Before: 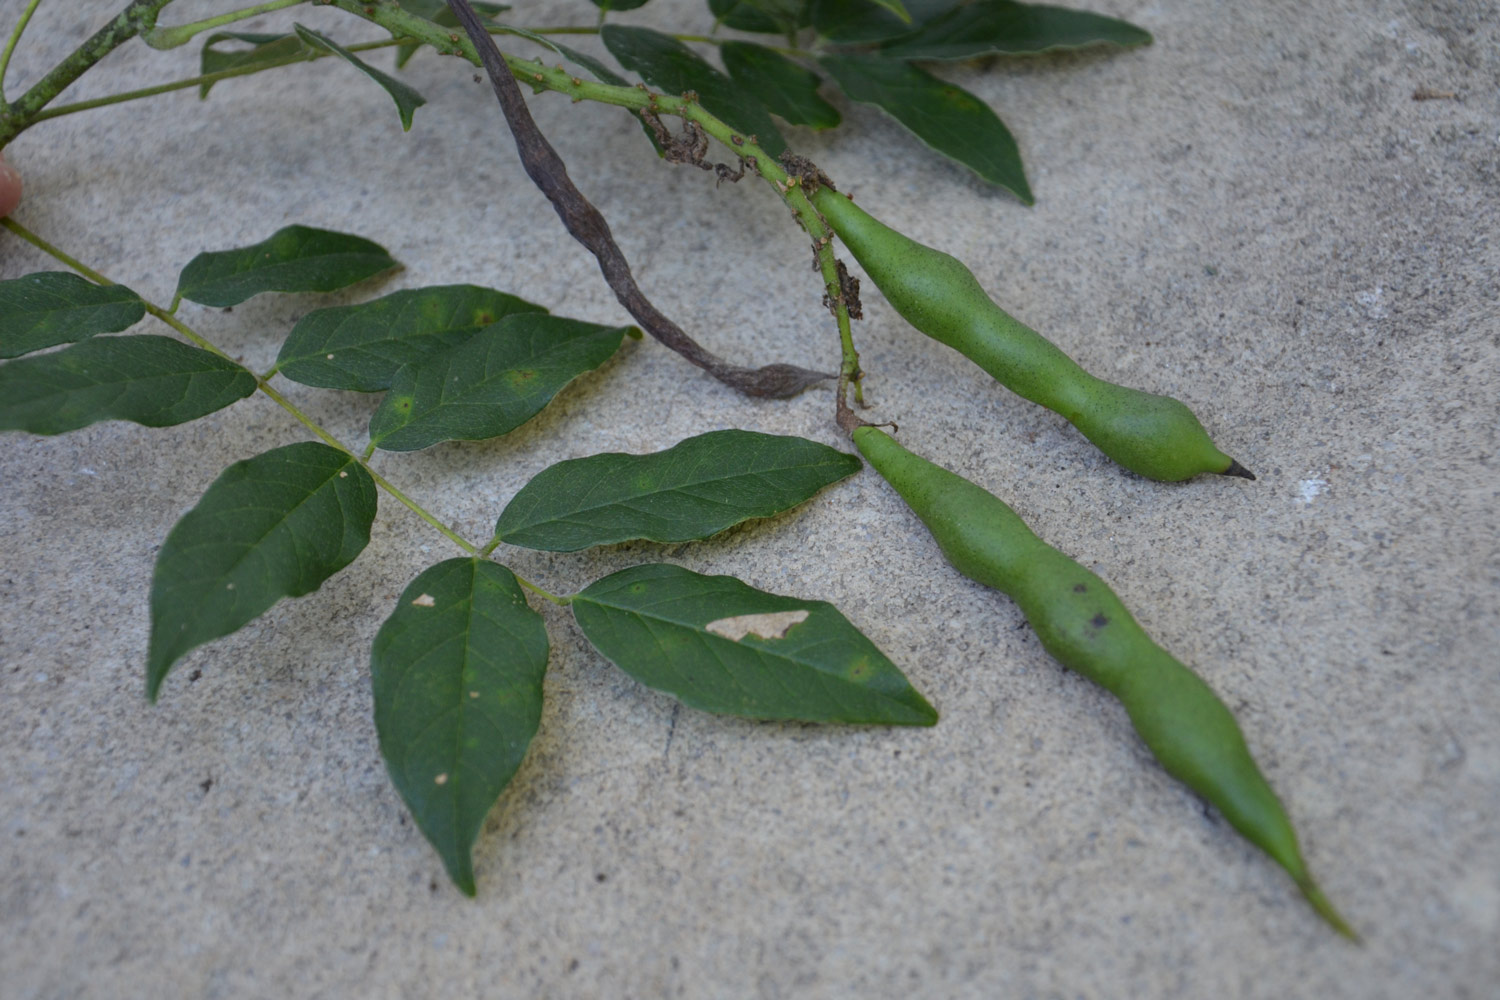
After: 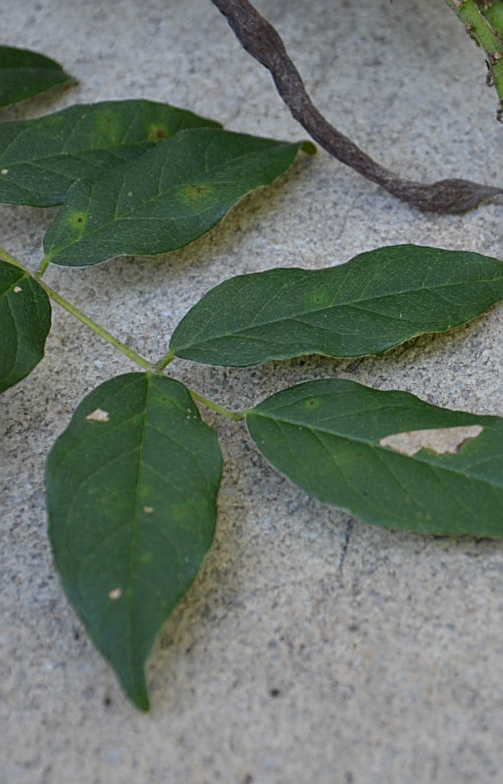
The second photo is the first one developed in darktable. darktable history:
crop and rotate: left 21.77%, top 18.528%, right 44.676%, bottom 2.997%
sharpen: amount 0.55
